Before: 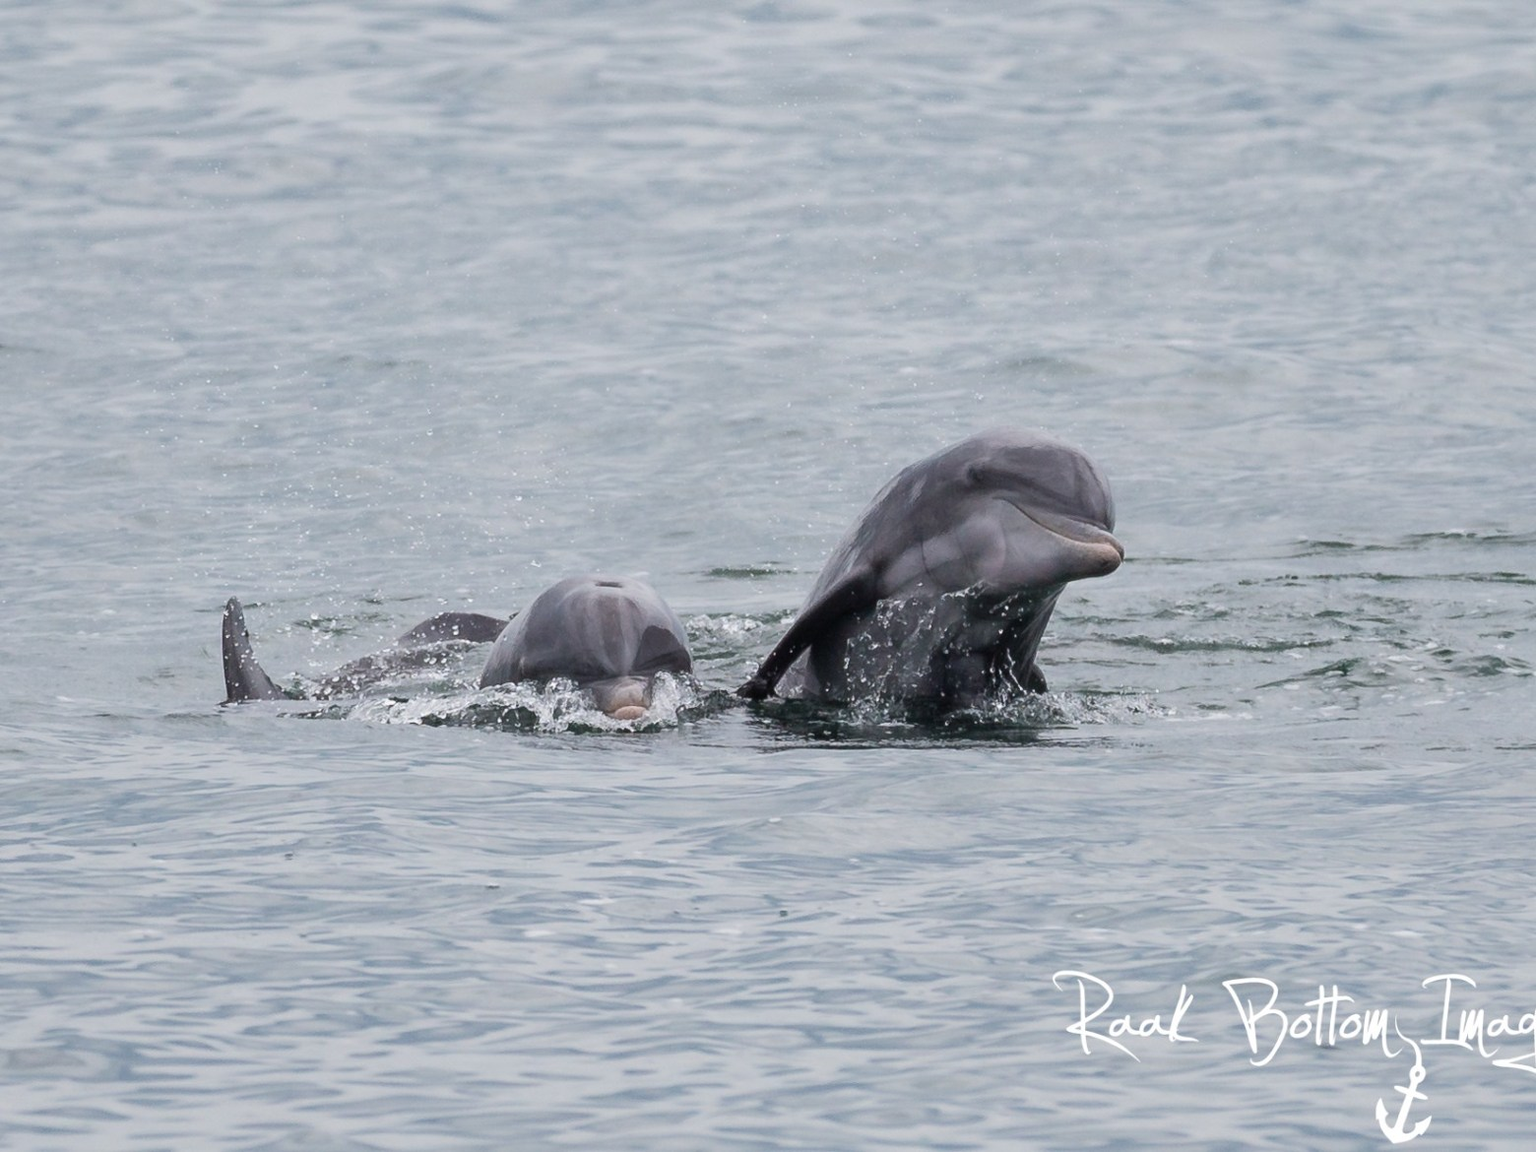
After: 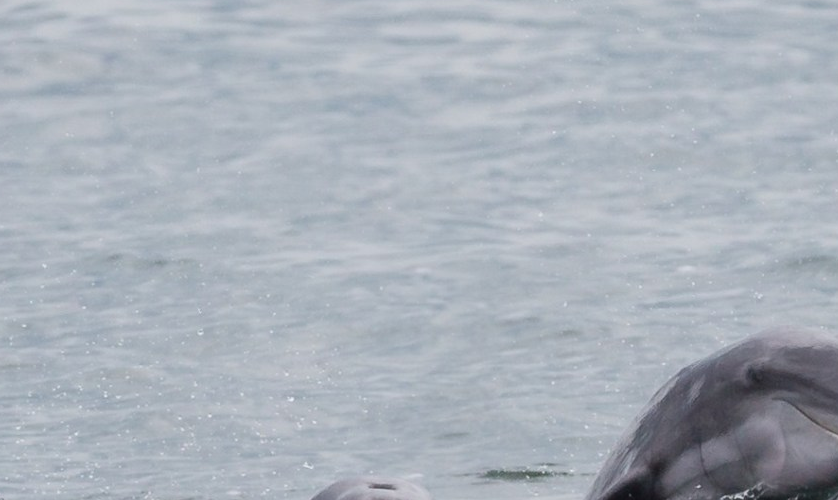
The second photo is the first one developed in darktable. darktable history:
crop: left 15.191%, top 9.171%, right 31.032%, bottom 48.088%
